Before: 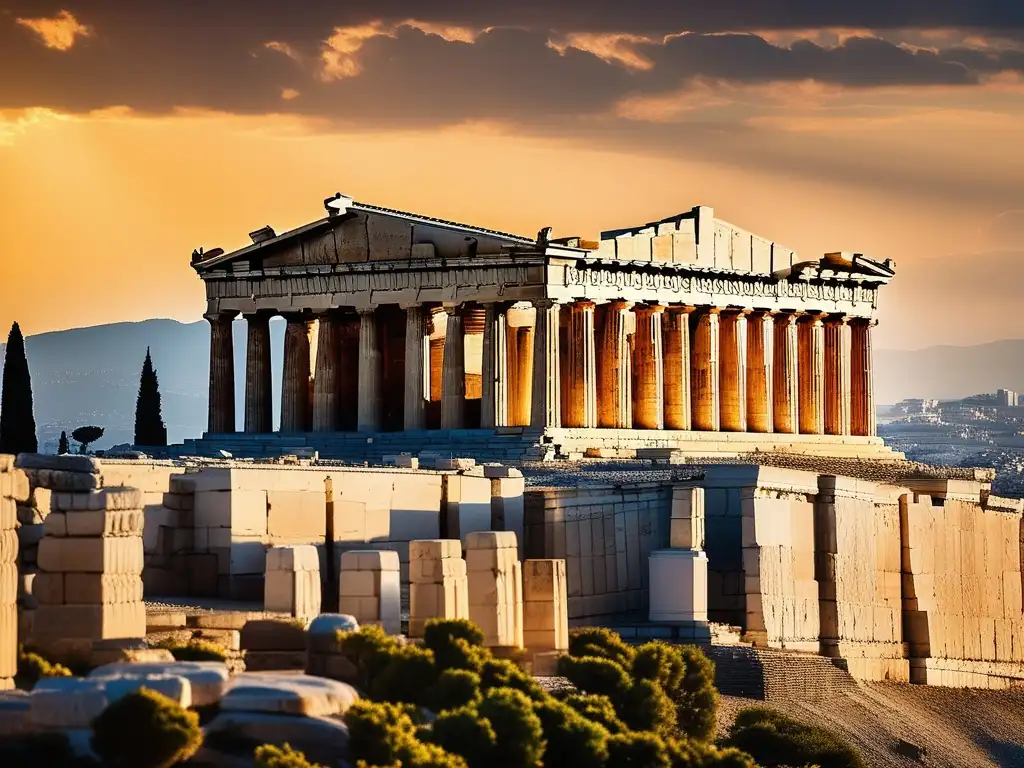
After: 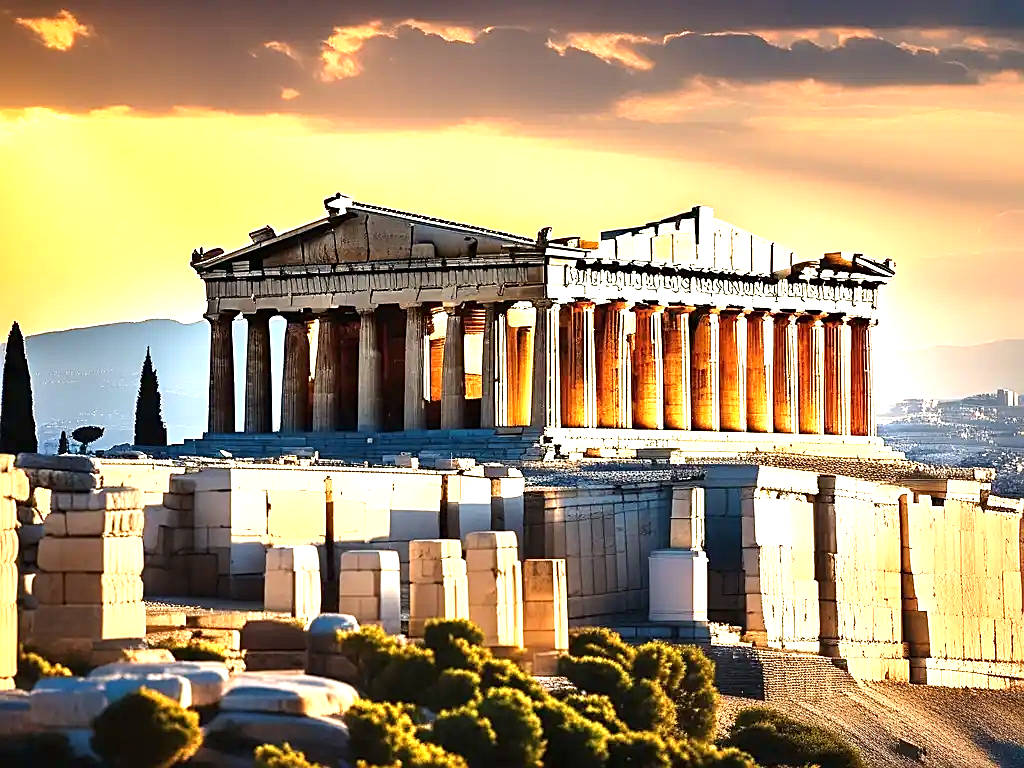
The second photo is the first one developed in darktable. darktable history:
sharpen: on, module defaults
exposure: black level correction 0, exposure 1.1 EV, compensate highlight preservation false
